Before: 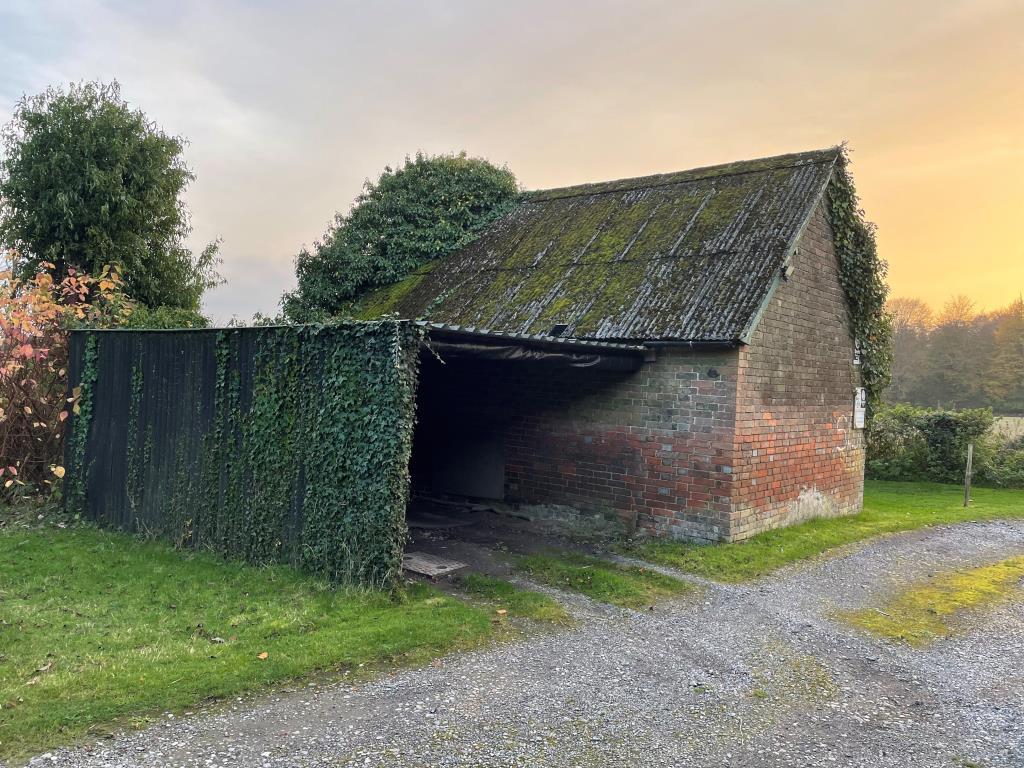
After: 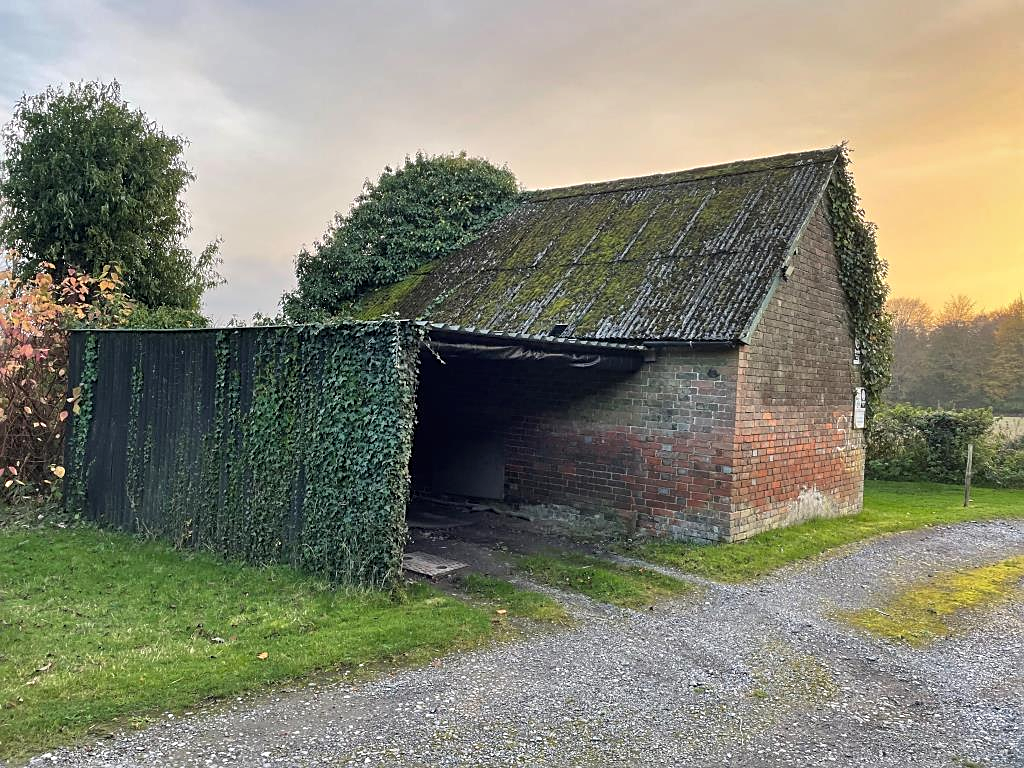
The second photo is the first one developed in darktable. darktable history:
shadows and highlights: white point adjustment 1, soften with gaussian
sharpen: on, module defaults
